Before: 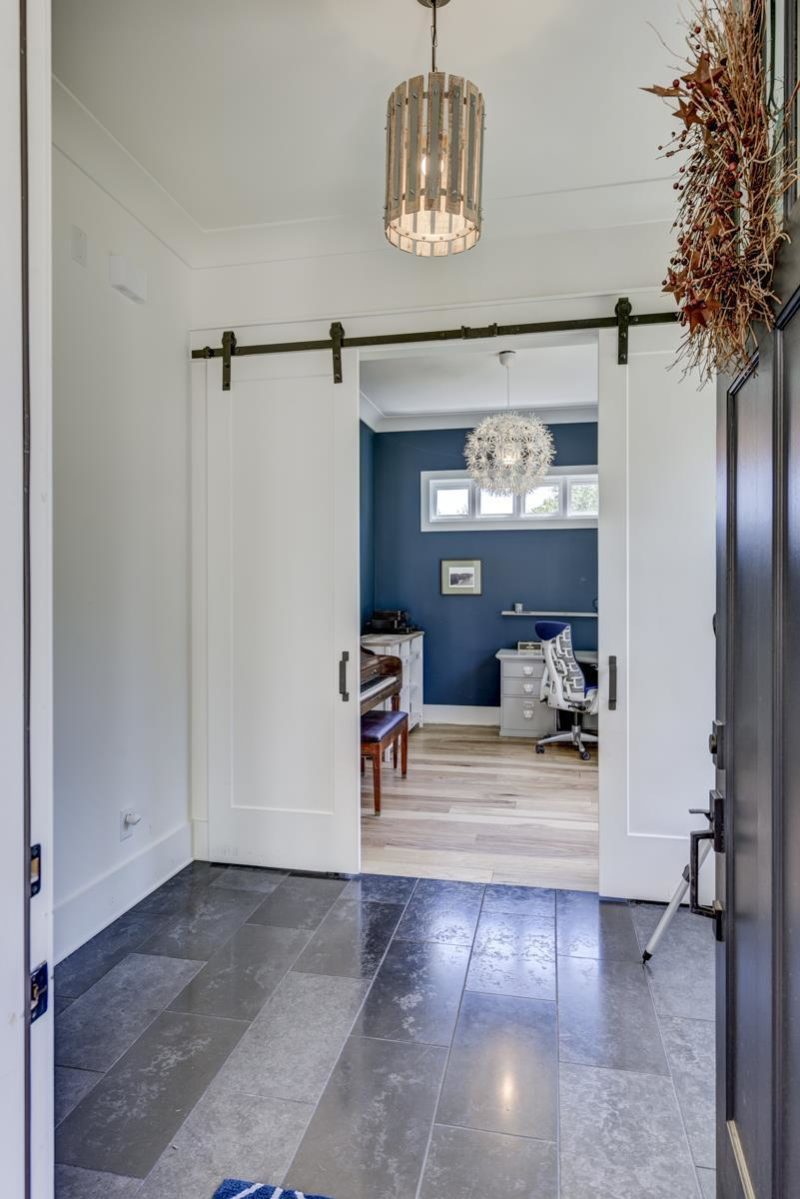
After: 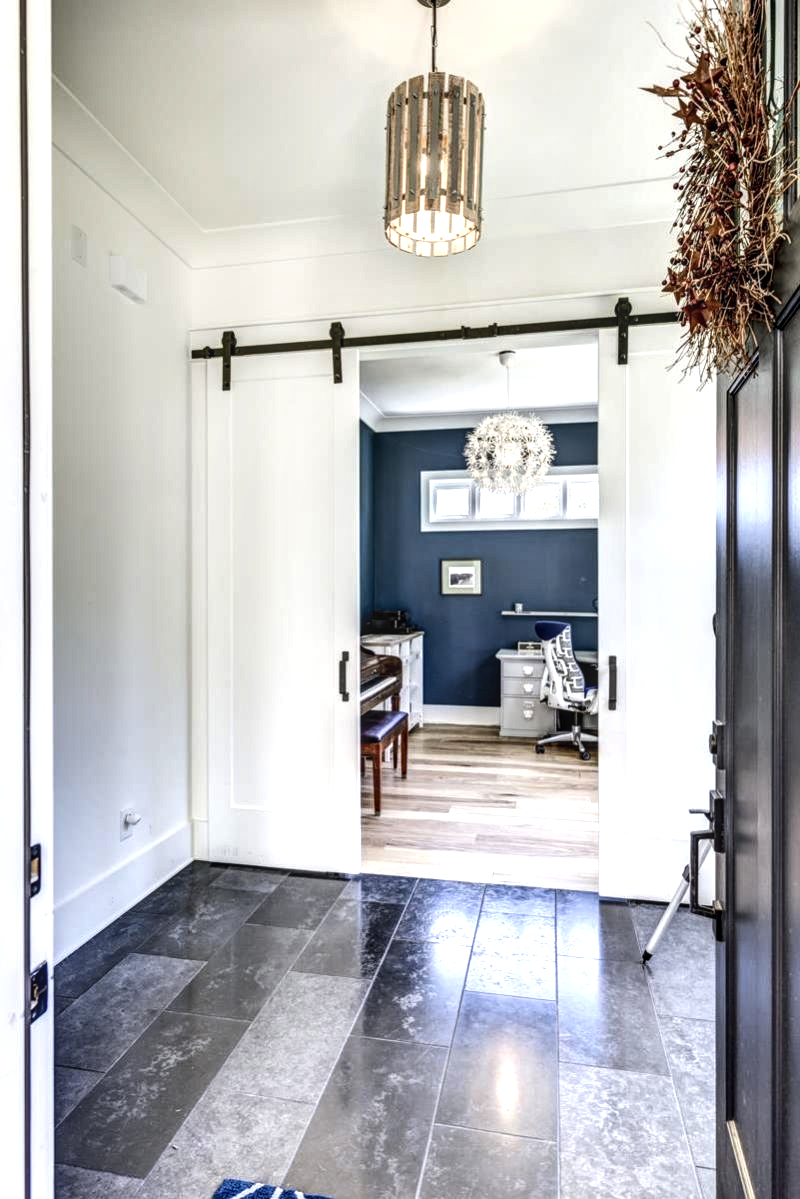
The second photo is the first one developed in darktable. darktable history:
tone equalizer: -8 EV -1.08 EV, -7 EV -1.01 EV, -6 EV -0.867 EV, -5 EV -0.578 EV, -3 EV 0.578 EV, -2 EV 0.867 EV, -1 EV 1.01 EV, +0 EV 1.08 EV, edges refinement/feathering 500, mask exposure compensation -1.57 EV, preserve details no
local contrast: detail 130%
